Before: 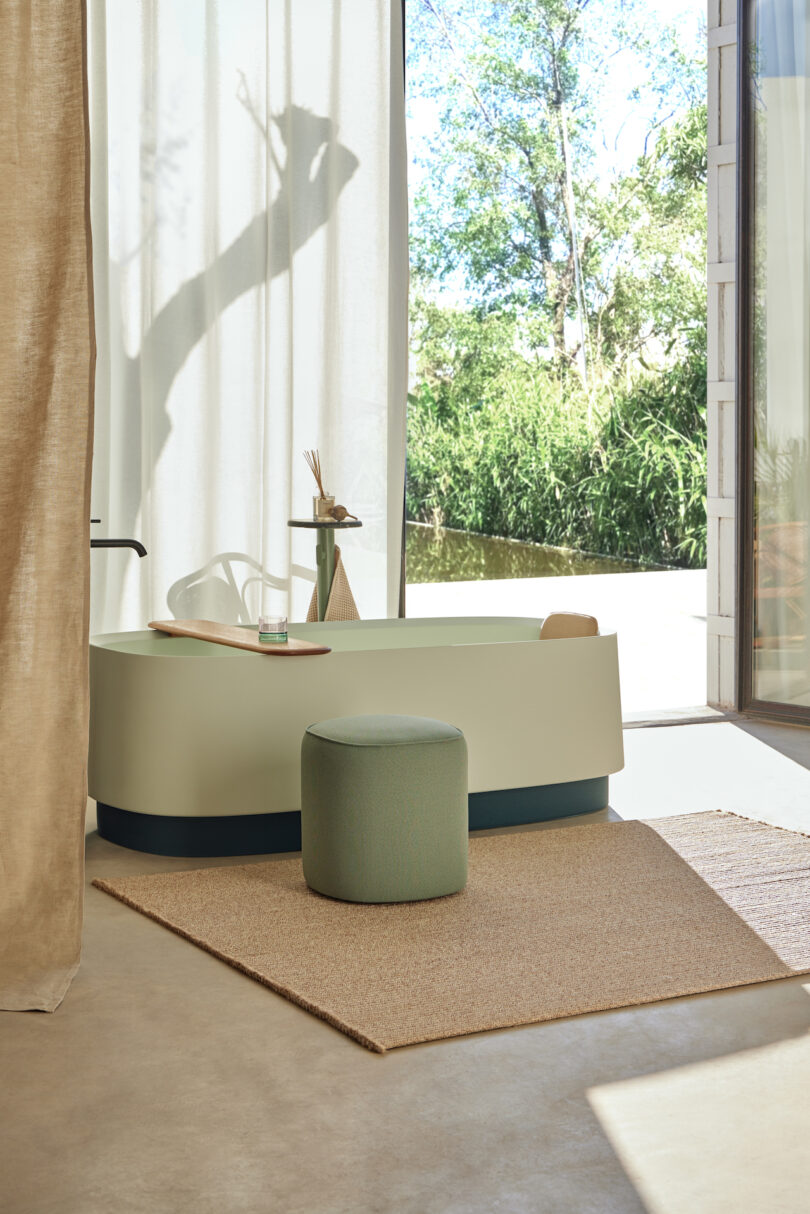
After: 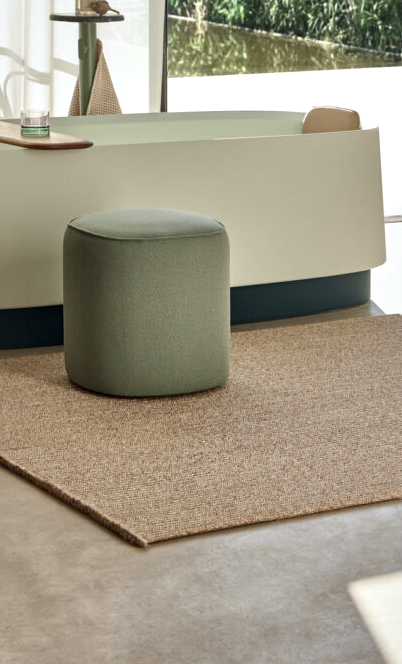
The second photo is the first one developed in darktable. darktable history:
contrast brightness saturation: contrast 0.114, saturation -0.166
local contrast: mode bilateral grid, contrast 21, coarseness 50, detail 149%, midtone range 0.2
crop: left 29.388%, top 41.744%, right 20.939%, bottom 3.515%
